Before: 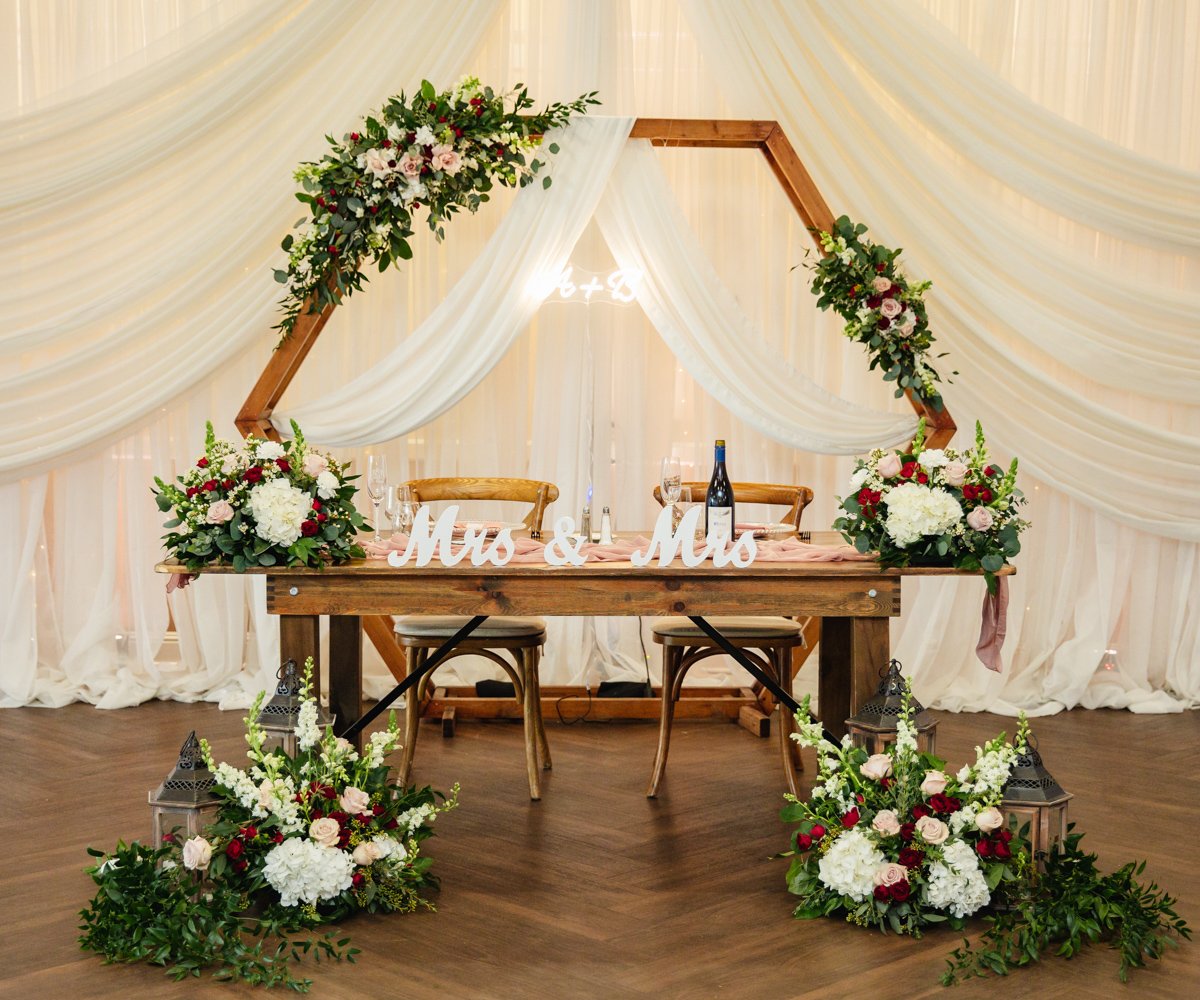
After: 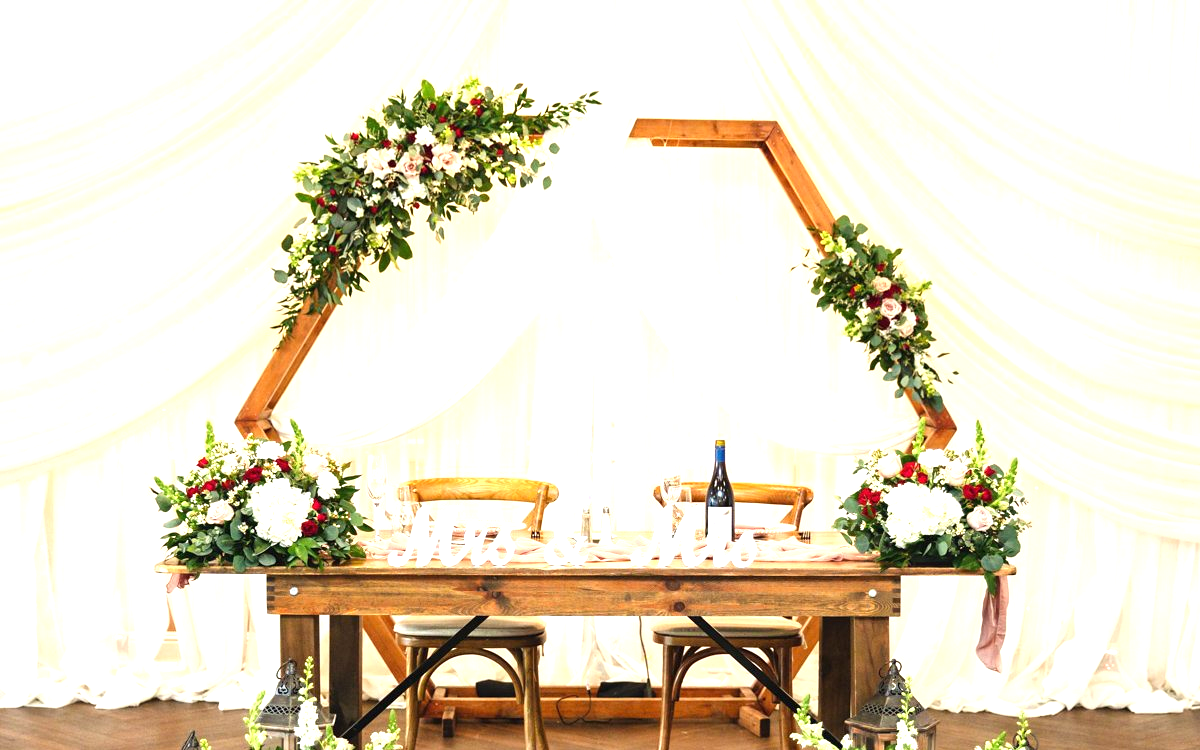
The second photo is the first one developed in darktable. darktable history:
crop: bottom 24.967%
exposure: black level correction 0, exposure 1.2 EV, compensate highlight preservation false
